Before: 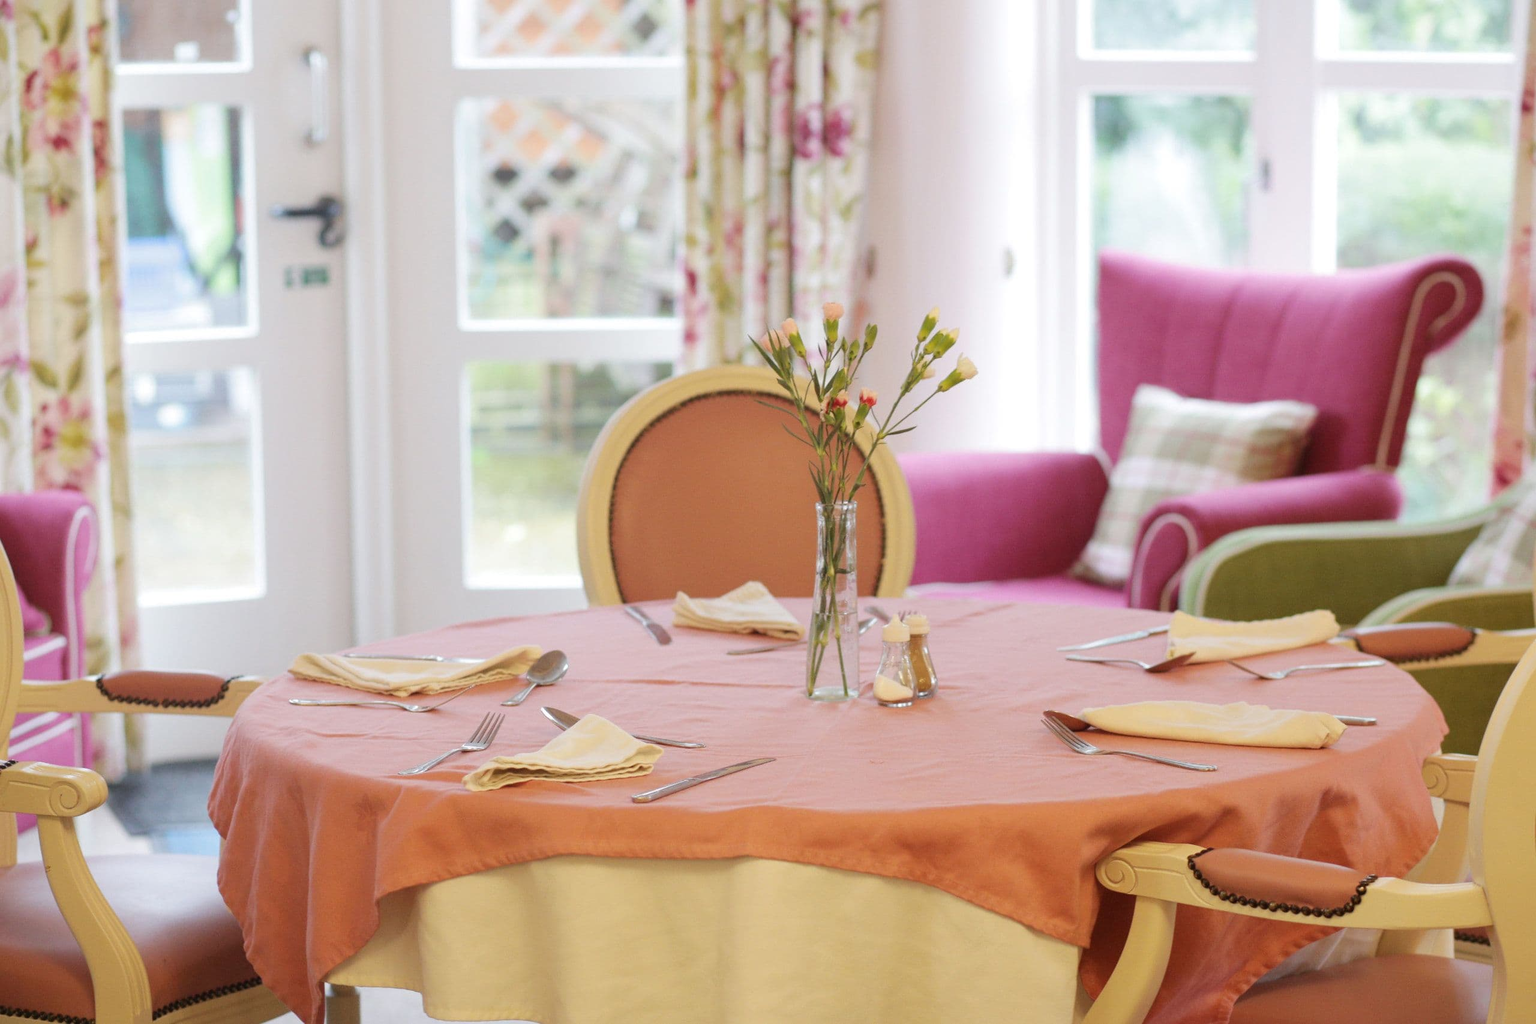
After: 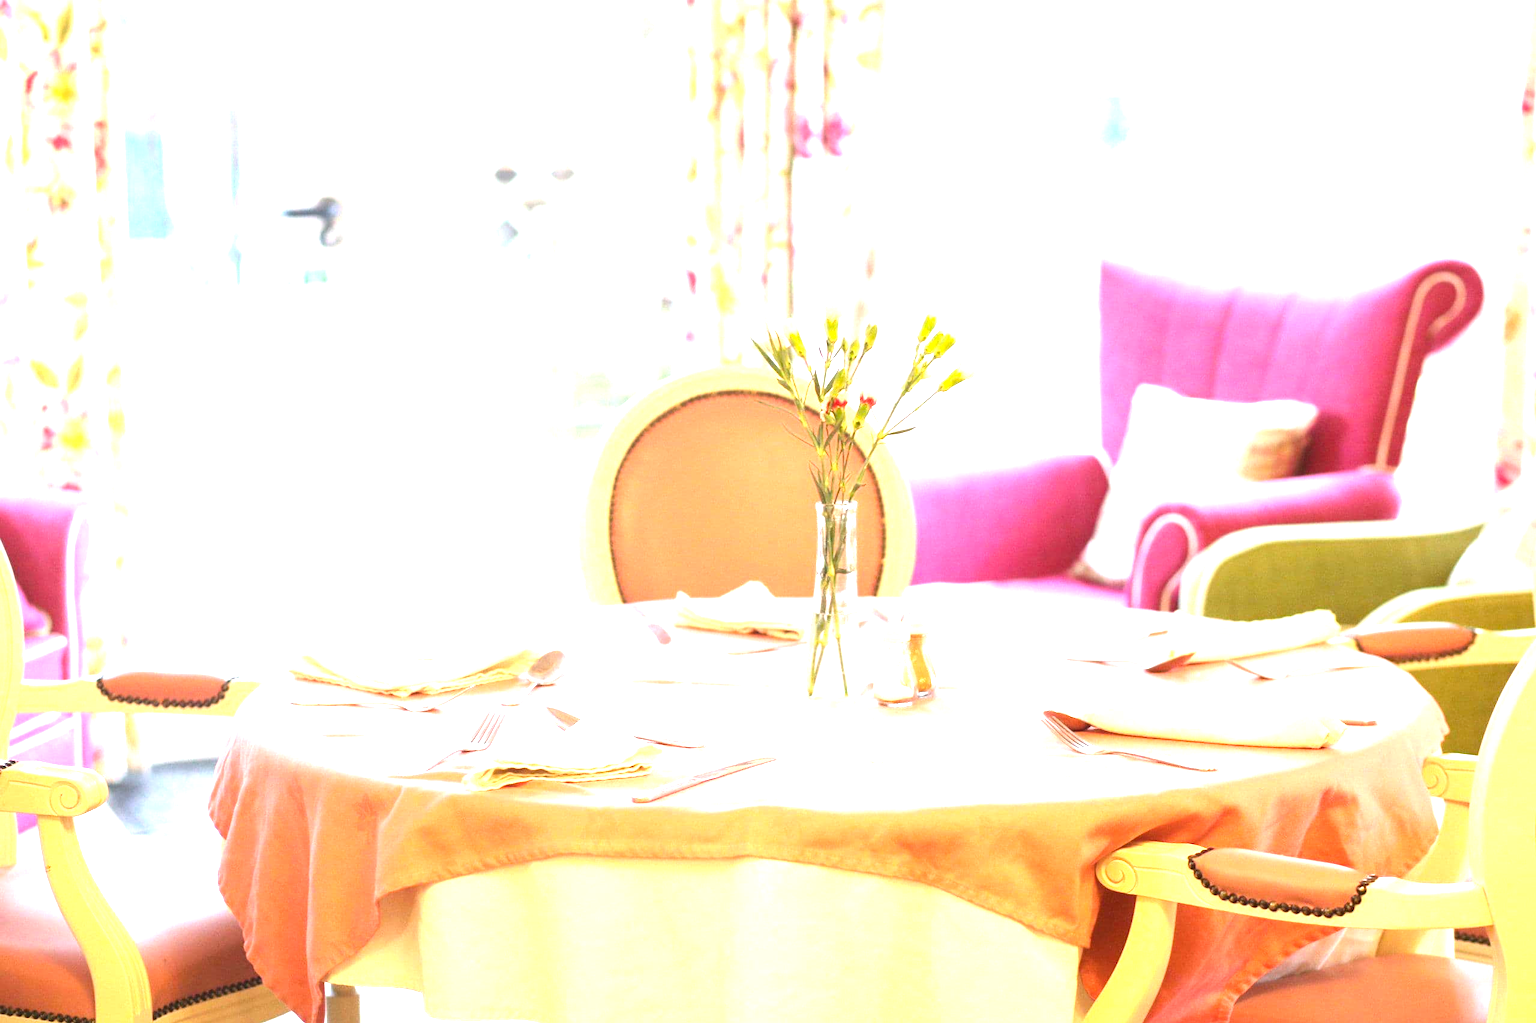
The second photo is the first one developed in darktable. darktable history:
color balance rgb: perceptual saturation grading › global saturation 10%, global vibrance 10%
tone equalizer: -7 EV 0.18 EV, -6 EV 0.12 EV, -5 EV 0.08 EV, -4 EV 0.04 EV, -2 EV -0.02 EV, -1 EV -0.04 EV, +0 EV -0.06 EV, luminance estimator HSV value / RGB max
exposure: black level correction 0, exposure 1.975 EV, compensate exposure bias true, compensate highlight preservation false
